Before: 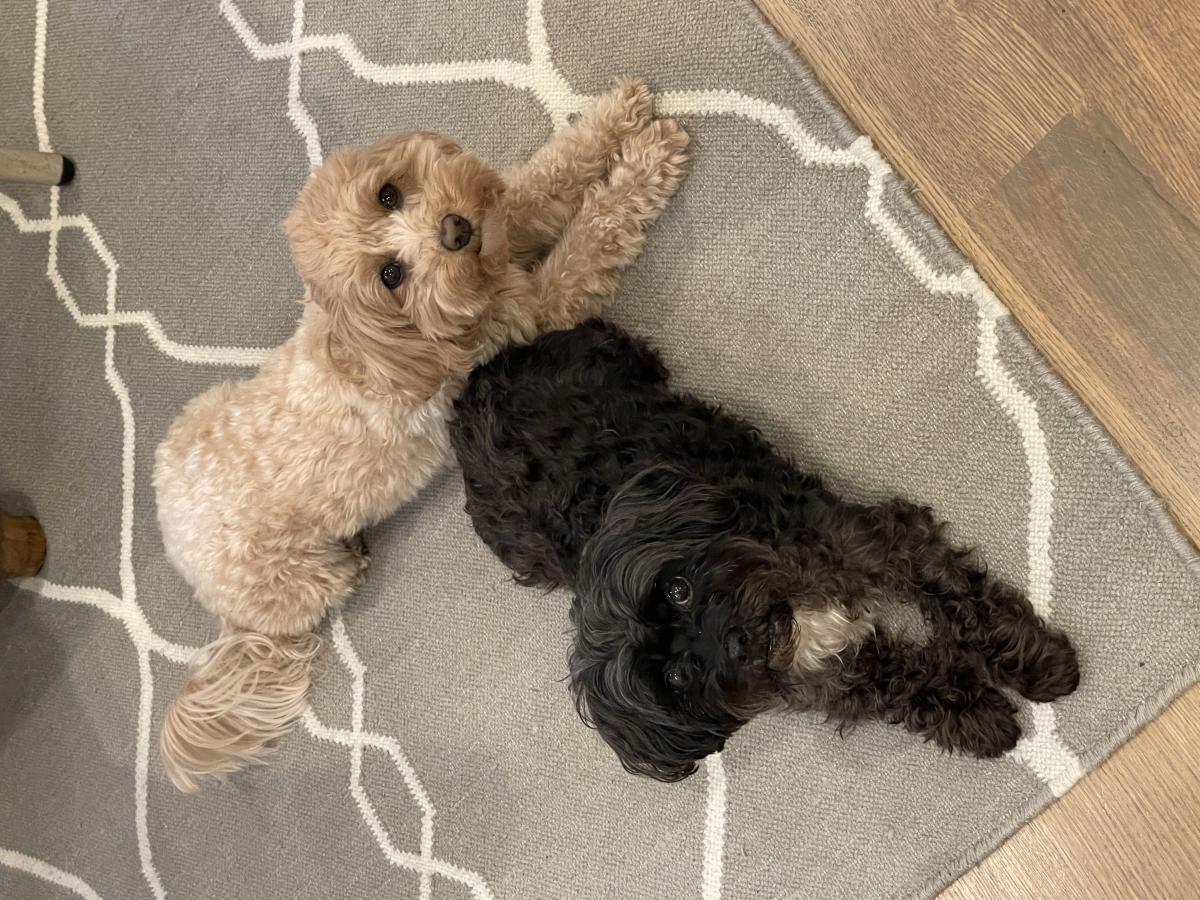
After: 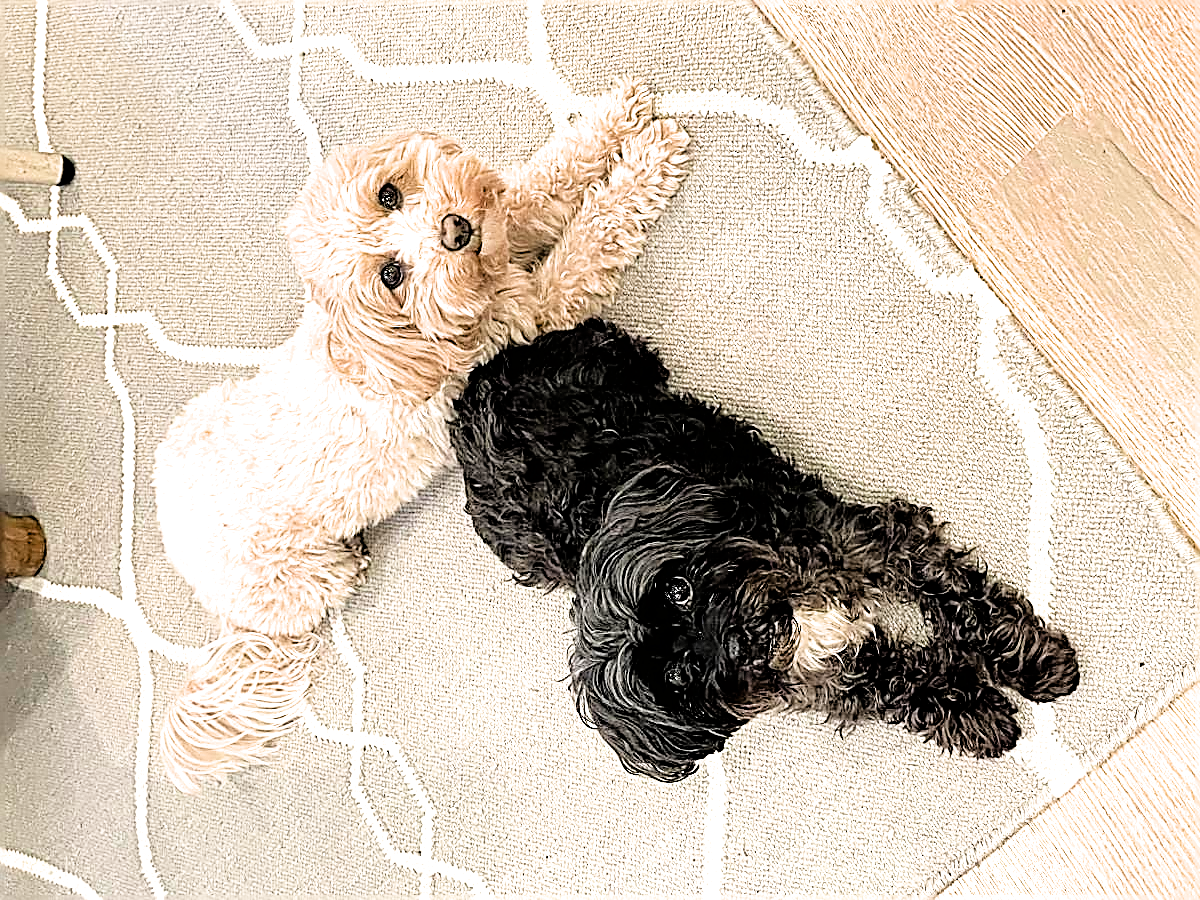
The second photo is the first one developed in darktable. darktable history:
tone equalizer: -8 EV -1.08 EV, -7 EV -1.02 EV, -6 EV -0.905 EV, -5 EV -0.607 EV, -3 EV 0.559 EV, -2 EV 0.863 EV, -1 EV 0.986 EV, +0 EV 1.08 EV
filmic rgb: black relative exposure -5.77 EV, white relative exposure 3.39 EV, hardness 3.67
exposure: black level correction 0.001, exposure 0.96 EV, compensate highlight preservation false
sharpen: amount 1.988
